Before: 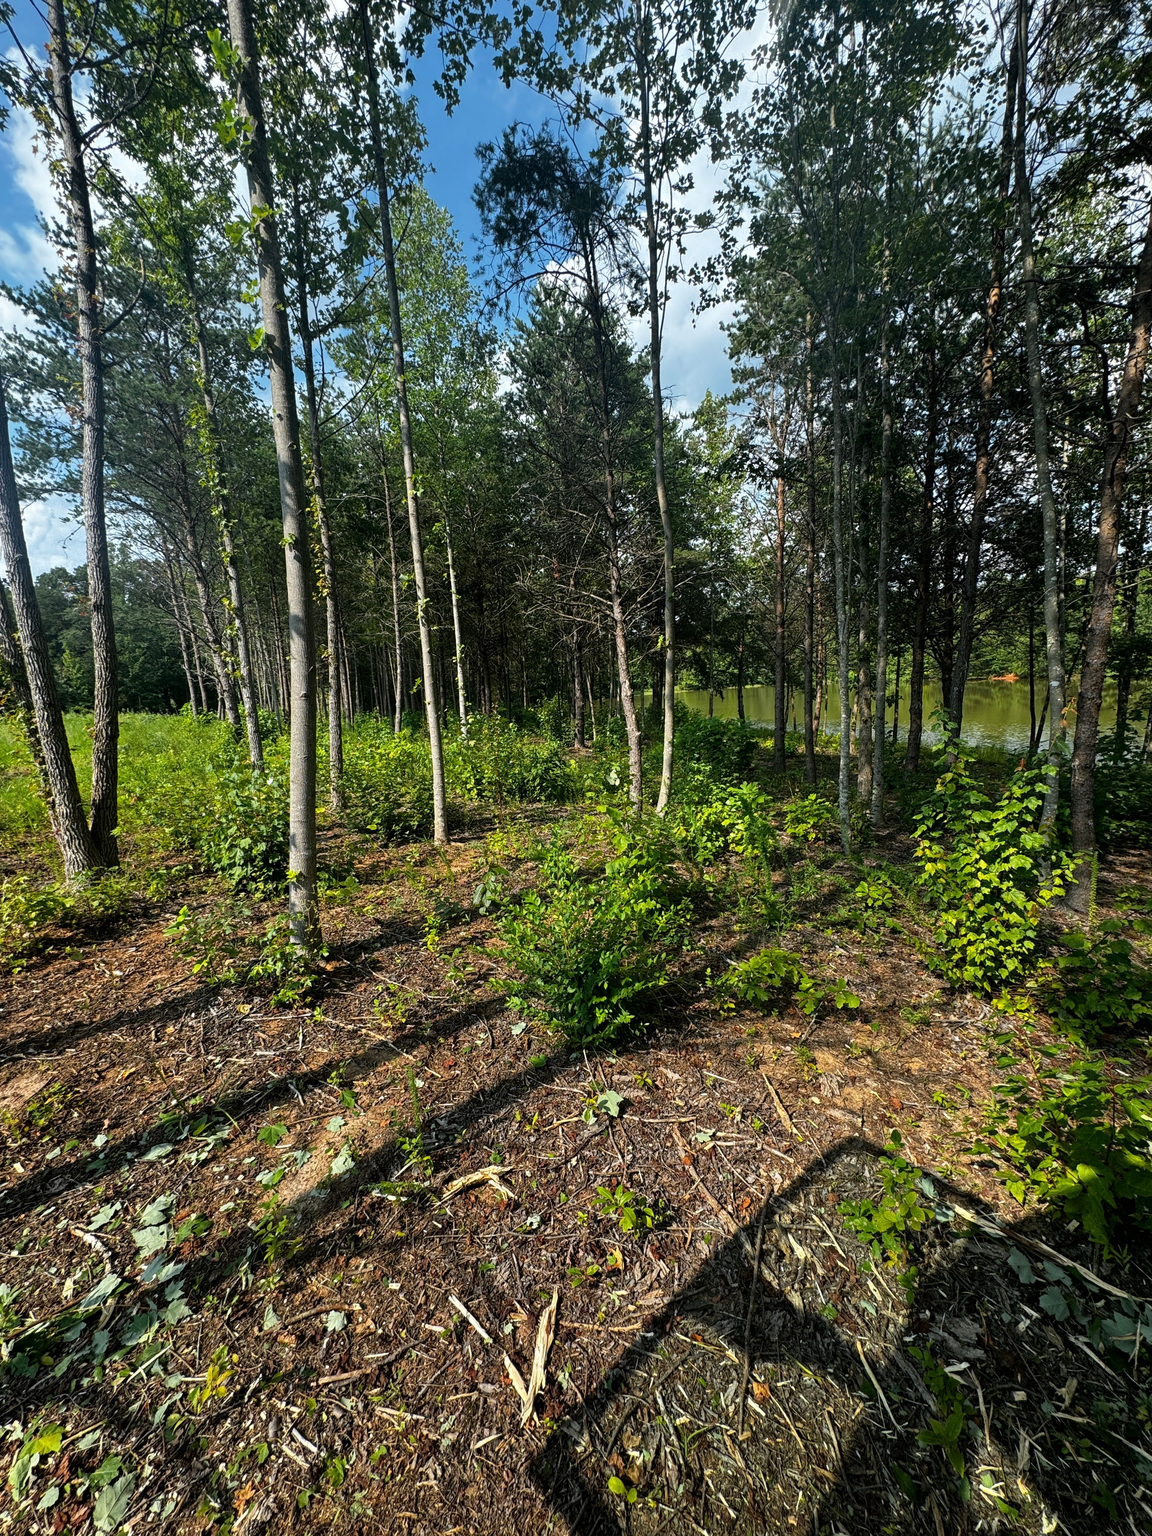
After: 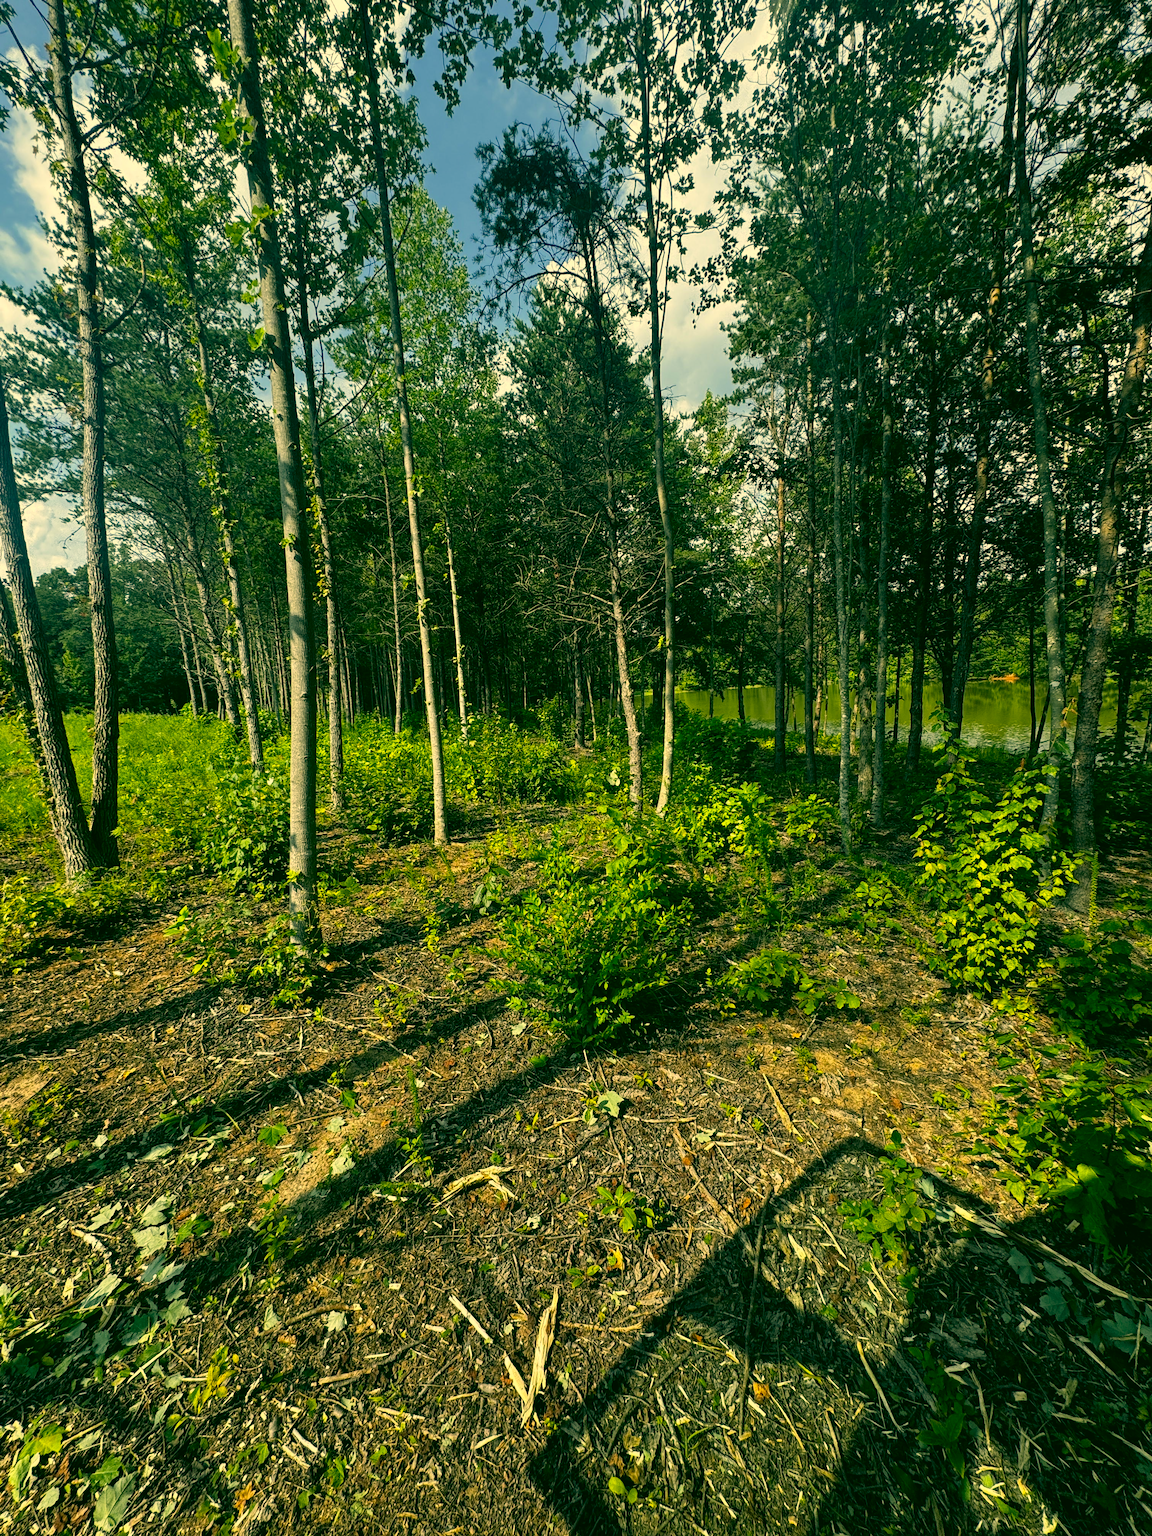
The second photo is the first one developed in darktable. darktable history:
color correction: highlights a* 5.62, highlights b* 33.7, shadows a* -25.1, shadows b* 3.91
